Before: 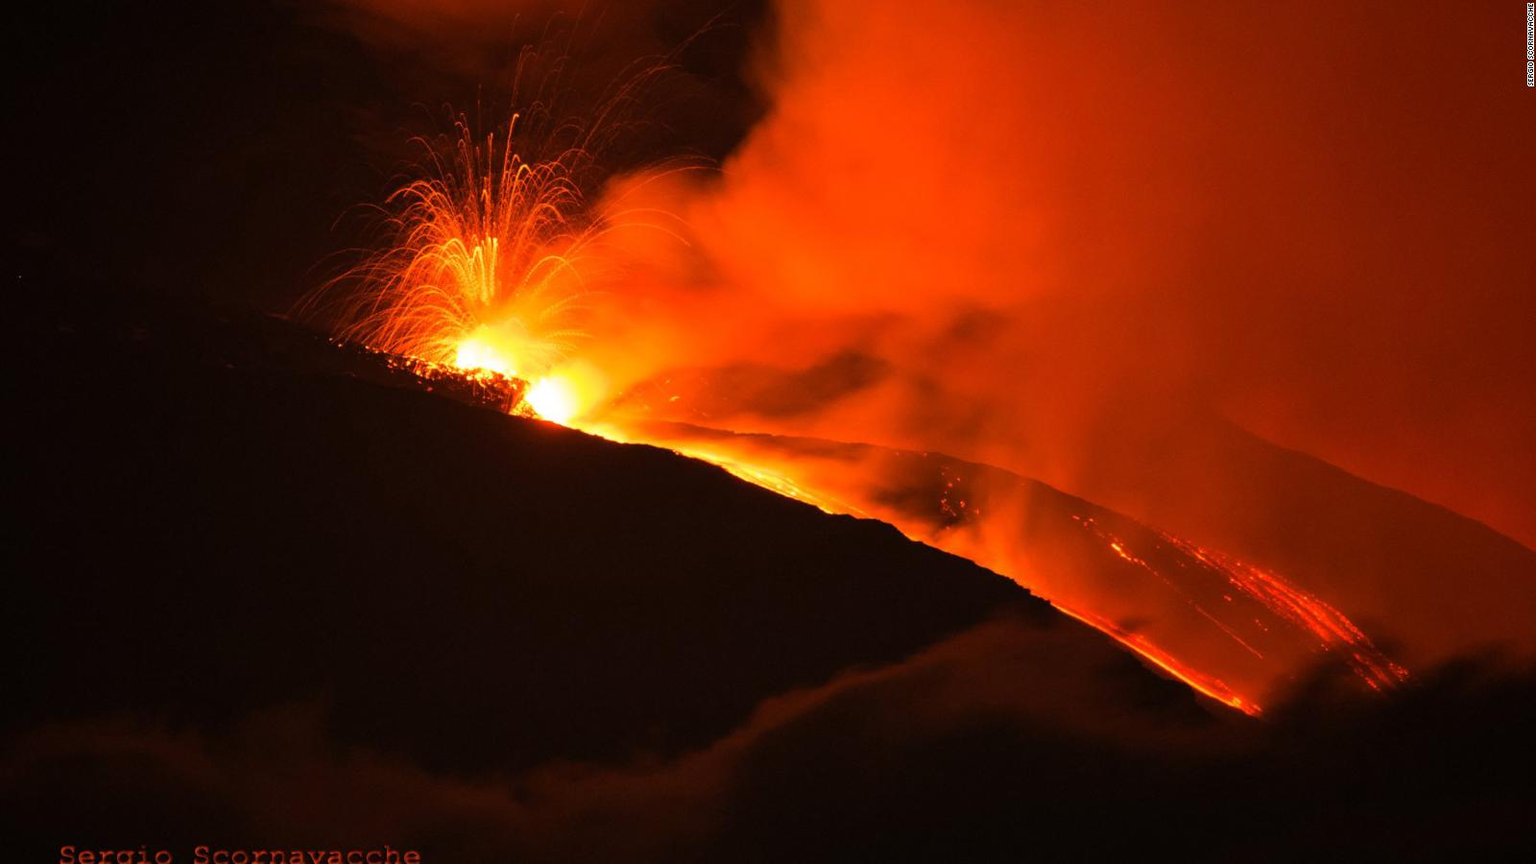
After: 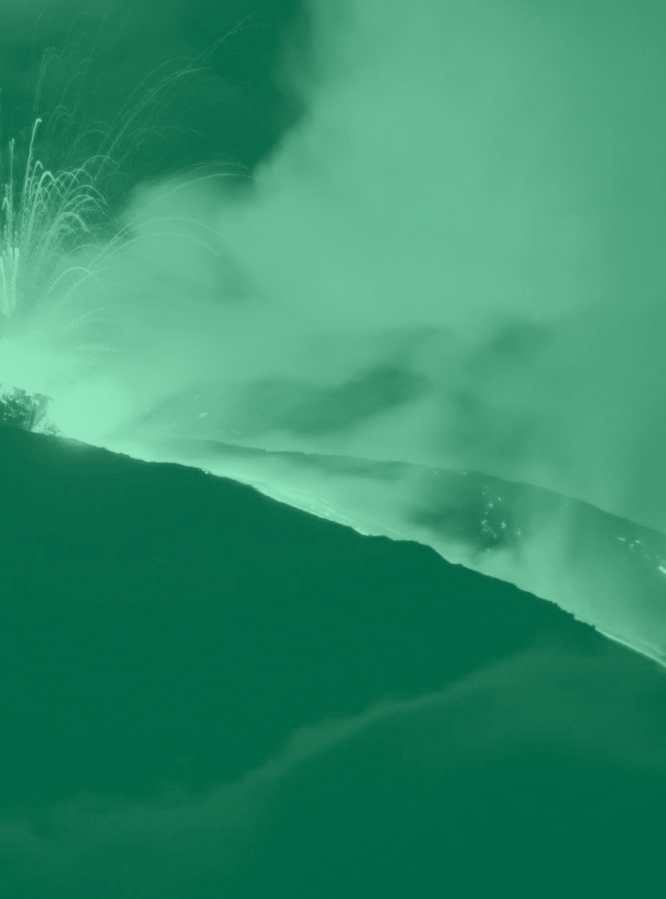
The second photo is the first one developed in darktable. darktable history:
crop: left 31.229%, right 27.105%
colorize: hue 147.6°, saturation 65%, lightness 21.64%
contrast brightness saturation: contrast 0.2, brightness 0.15, saturation 0.14
color correction: highlights a* -6.69, highlights b* 0.49
